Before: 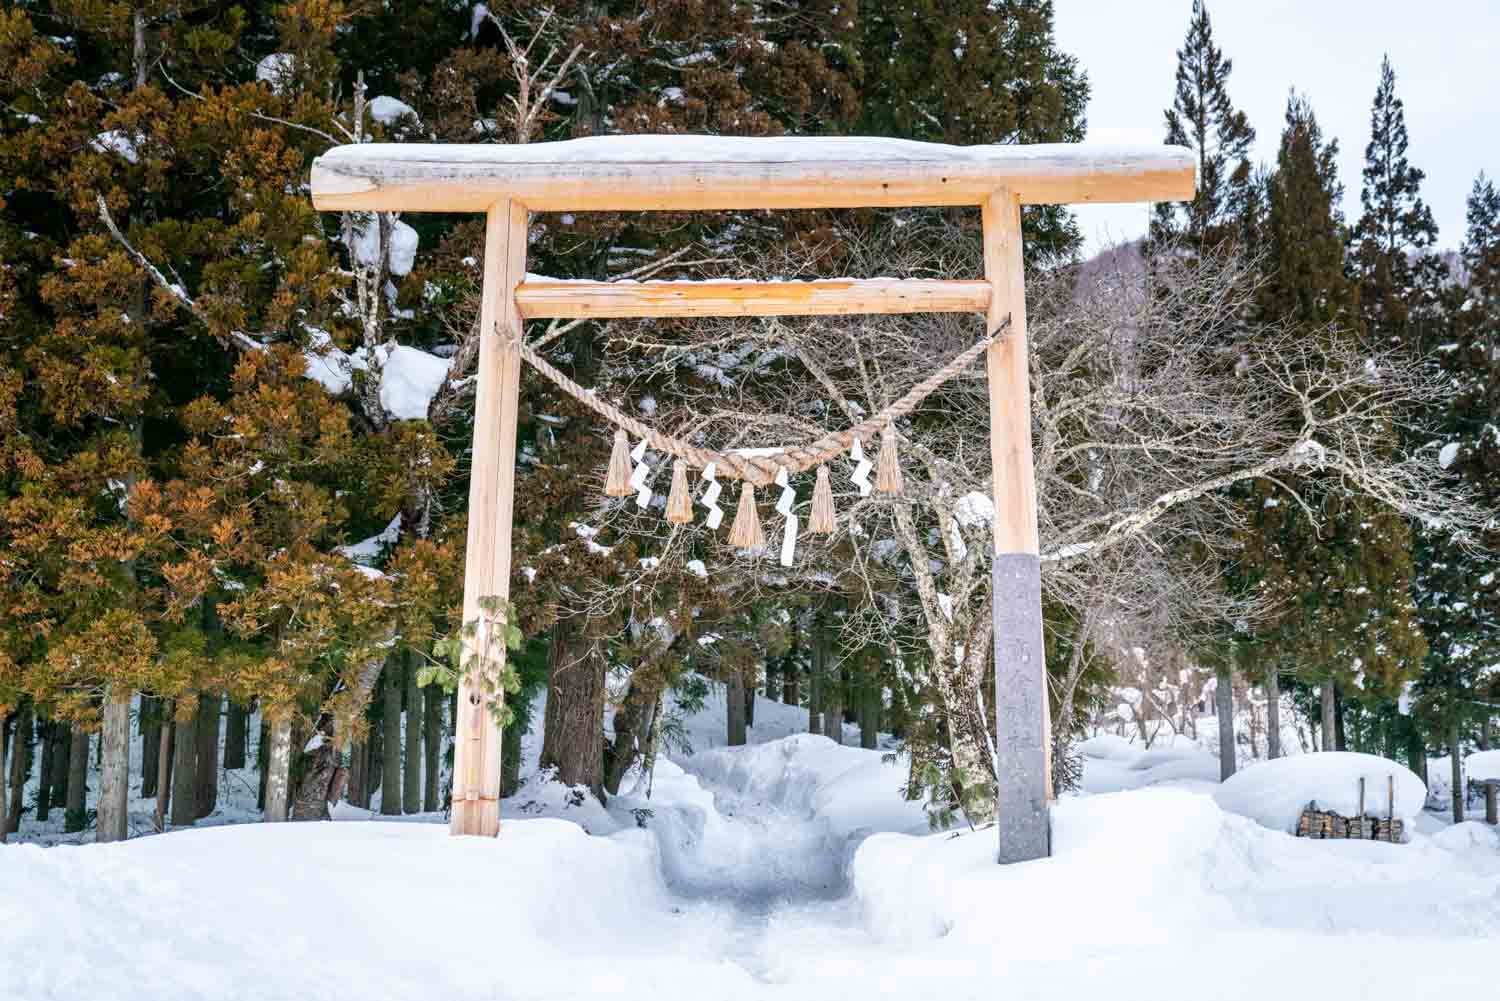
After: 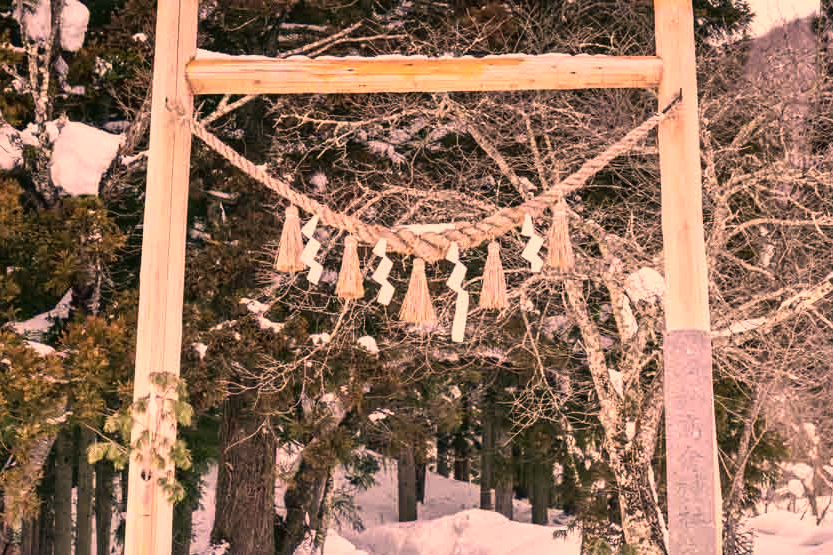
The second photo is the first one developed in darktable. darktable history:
crop and rotate: left 21.981%, top 22.432%, right 22.476%, bottom 22.027%
color correction: highlights a* 39.84, highlights b* 39.59, saturation 0.693
tone curve: curves: ch0 [(0, 0) (0.003, 0.038) (0.011, 0.035) (0.025, 0.03) (0.044, 0.044) (0.069, 0.062) (0.1, 0.087) (0.136, 0.114) (0.177, 0.15) (0.224, 0.193) (0.277, 0.242) (0.335, 0.299) (0.399, 0.361) (0.468, 0.437) (0.543, 0.521) (0.623, 0.614) (0.709, 0.717) (0.801, 0.817) (0.898, 0.913) (1, 1)], color space Lab, linked channels, preserve colors none
